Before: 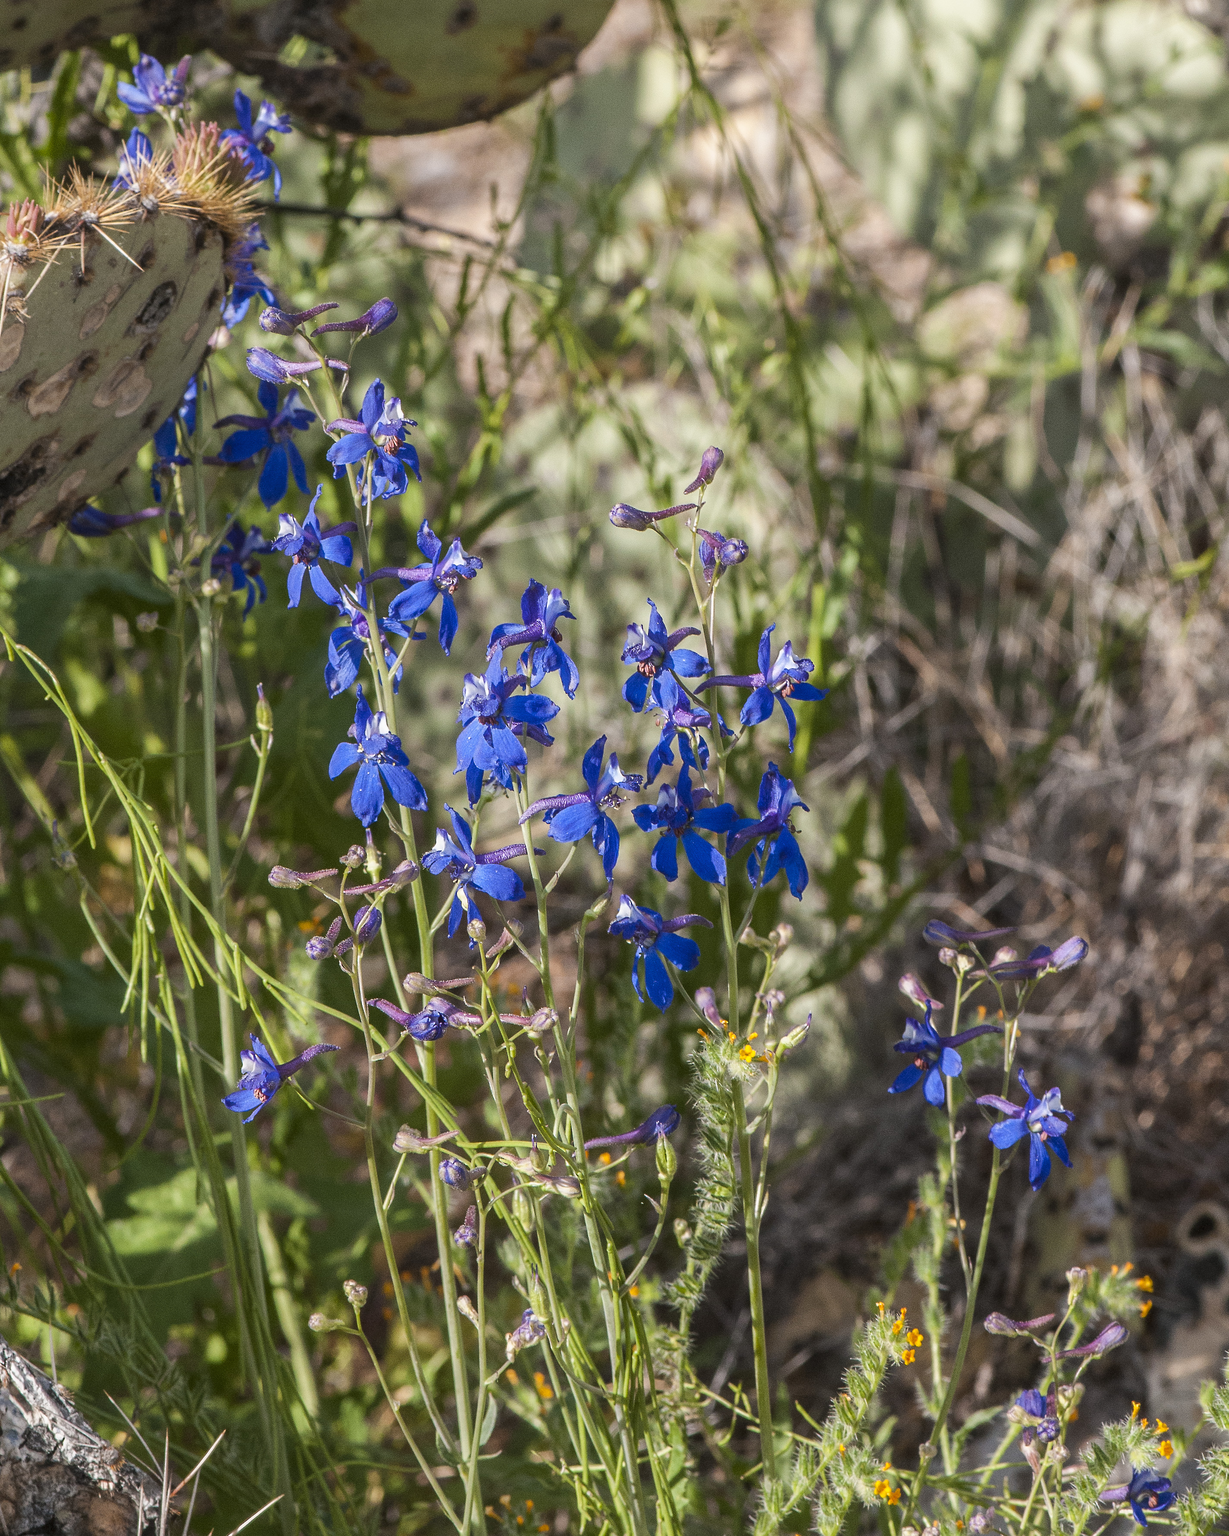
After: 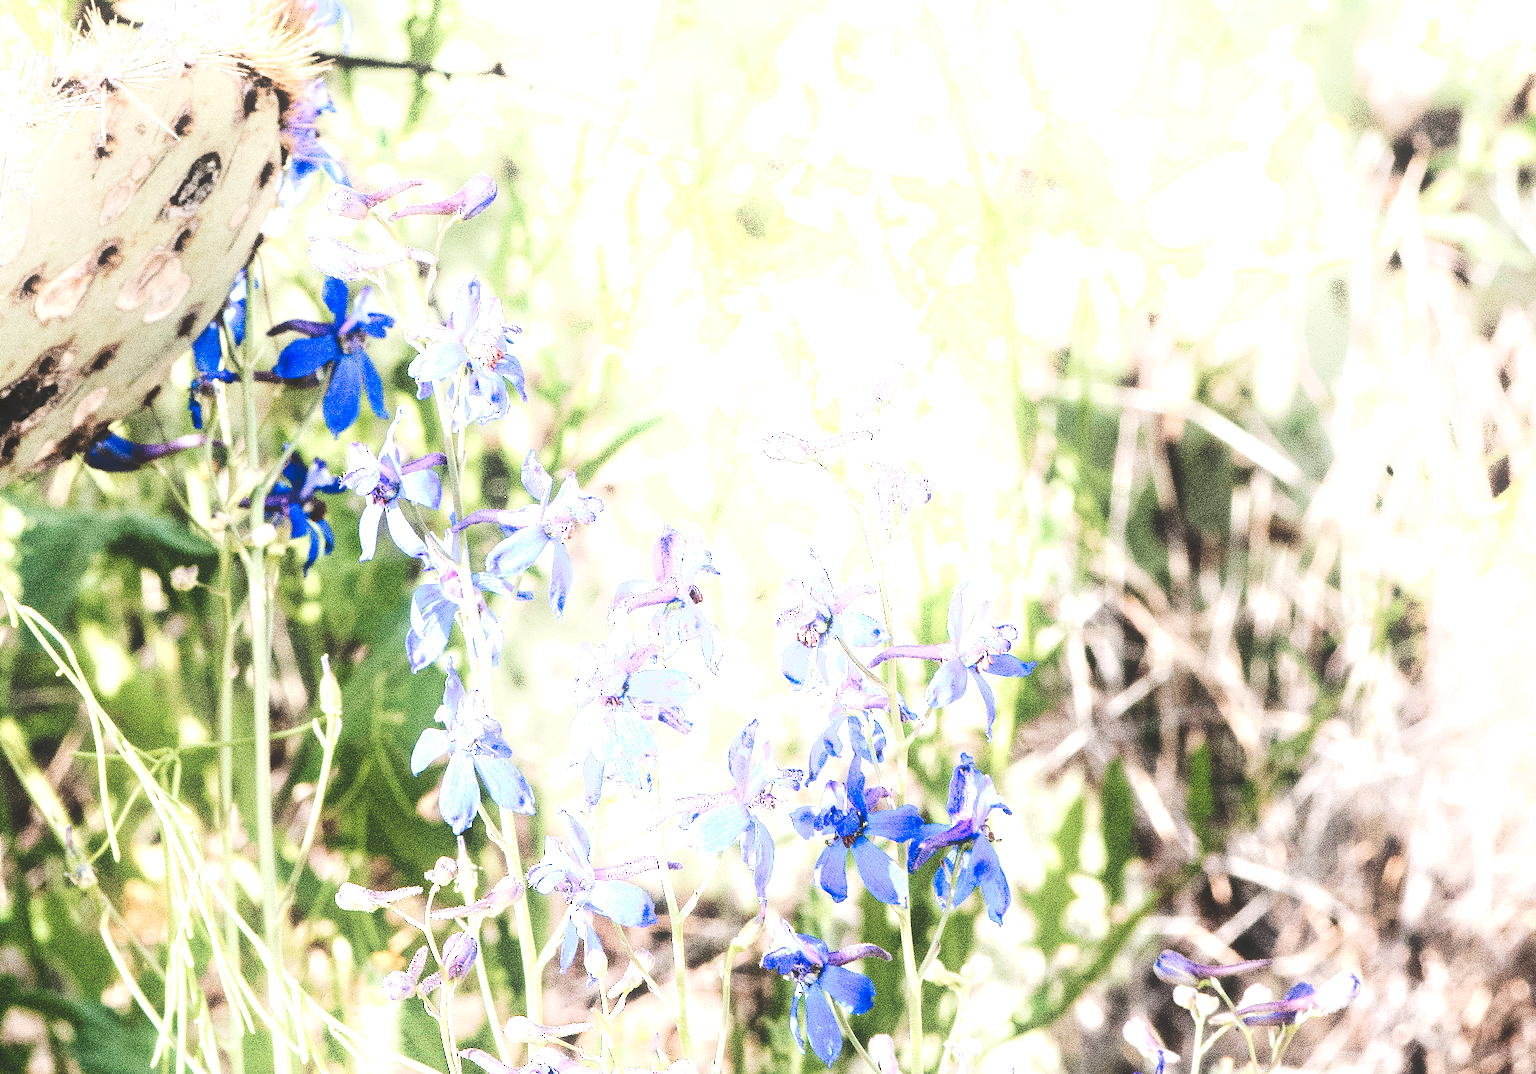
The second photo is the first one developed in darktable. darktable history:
shadows and highlights: shadows -25.96, highlights 51.3, soften with gaussian
tone curve: curves: ch0 [(0, 0) (0.003, 0.145) (0.011, 0.15) (0.025, 0.15) (0.044, 0.156) (0.069, 0.161) (0.1, 0.169) (0.136, 0.175) (0.177, 0.184) (0.224, 0.196) (0.277, 0.234) (0.335, 0.291) (0.399, 0.391) (0.468, 0.505) (0.543, 0.633) (0.623, 0.742) (0.709, 0.826) (0.801, 0.882) (0.898, 0.93) (1, 1)], preserve colors none
exposure: exposure 2.267 EV, compensate highlight preservation false
color balance rgb: shadows lift › luminance -19.579%, perceptual saturation grading › global saturation -28.583%, perceptual saturation grading › highlights -20.511%, perceptual saturation grading › mid-tones -23.573%, perceptual saturation grading › shadows -24.602%, global vibrance 40.575%
crop and rotate: top 10.421%, bottom 33.58%
contrast brightness saturation: contrast 0.117, brightness -0.123, saturation 0.204
